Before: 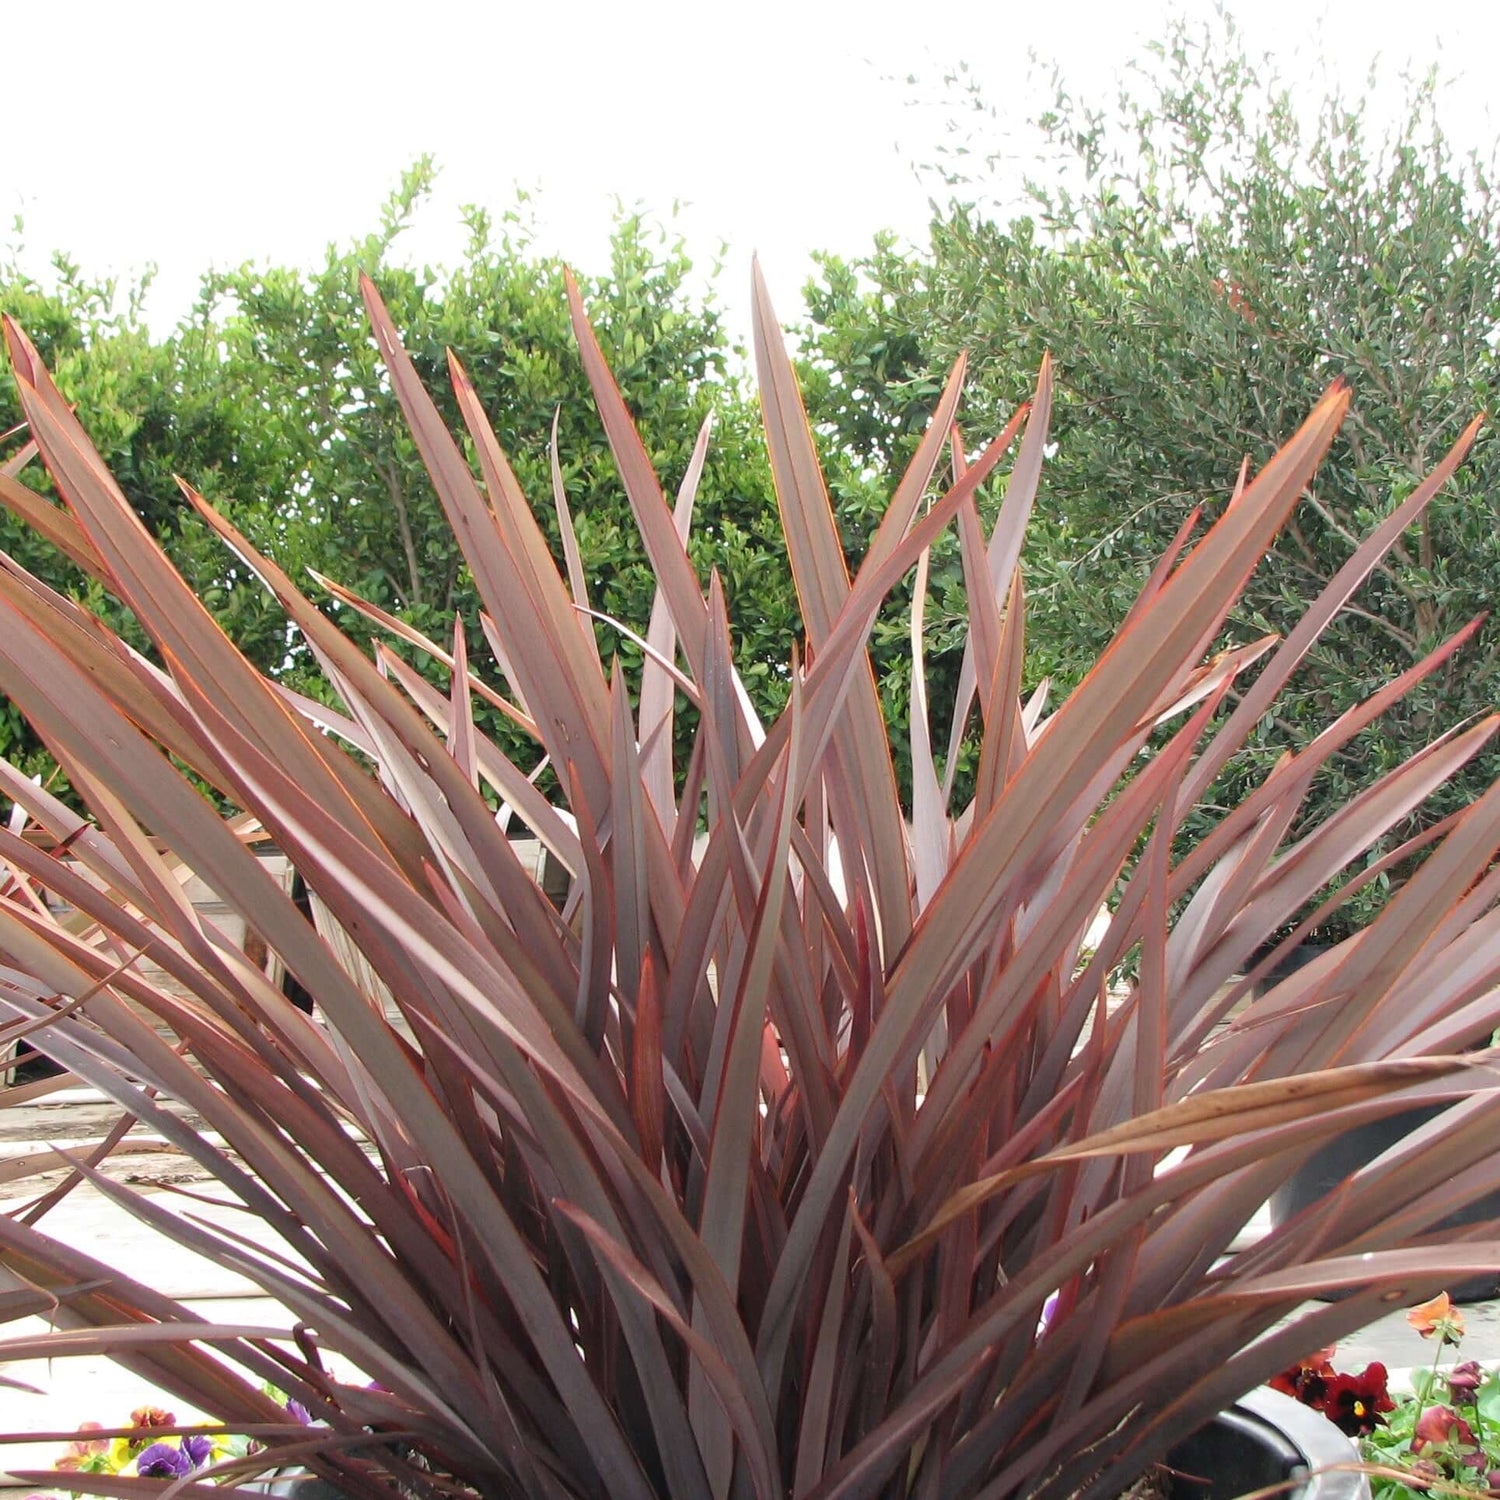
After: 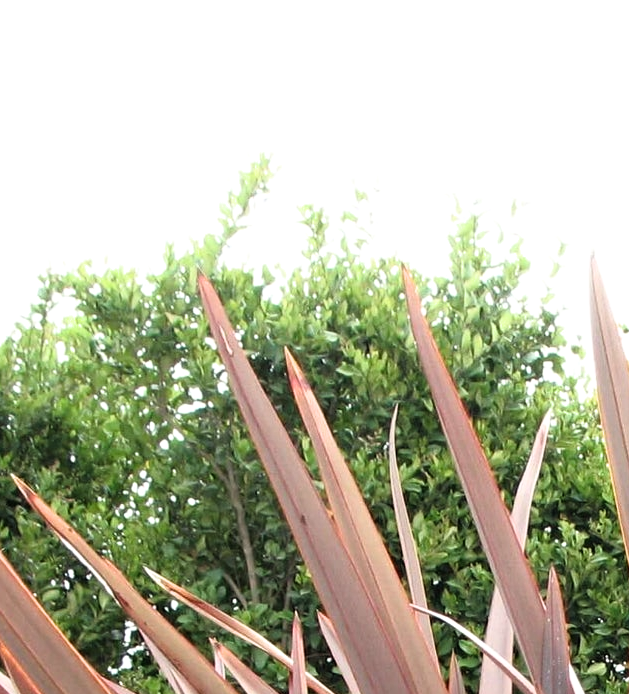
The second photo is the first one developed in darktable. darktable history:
filmic rgb: white relative exposure 2.34 EV, hardness 6.59
crop and rotate: left 10.817%, top 0.062%, right 47.194%, bottom 53.626%
